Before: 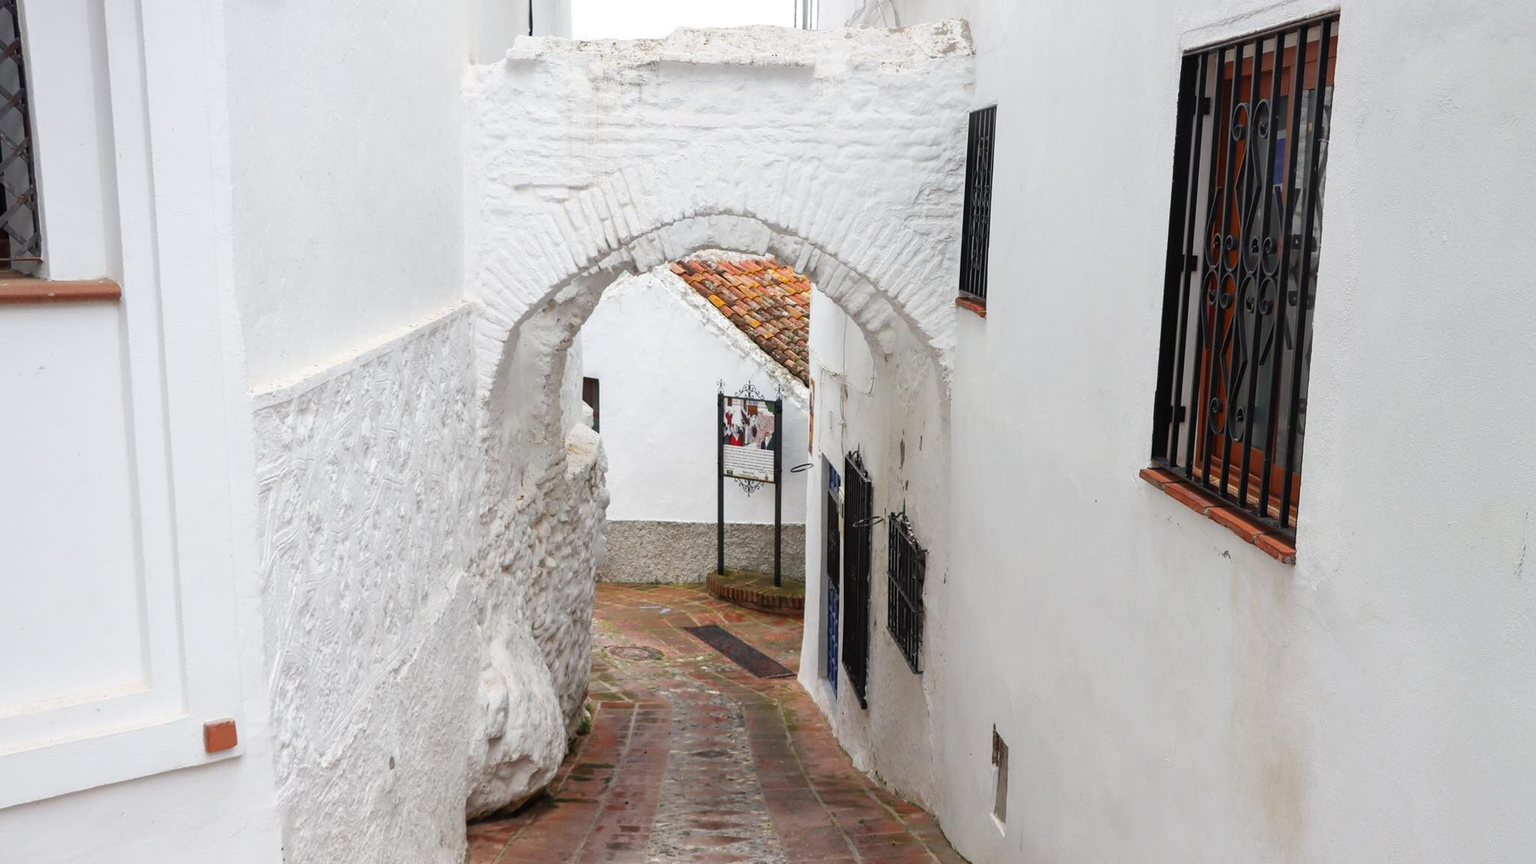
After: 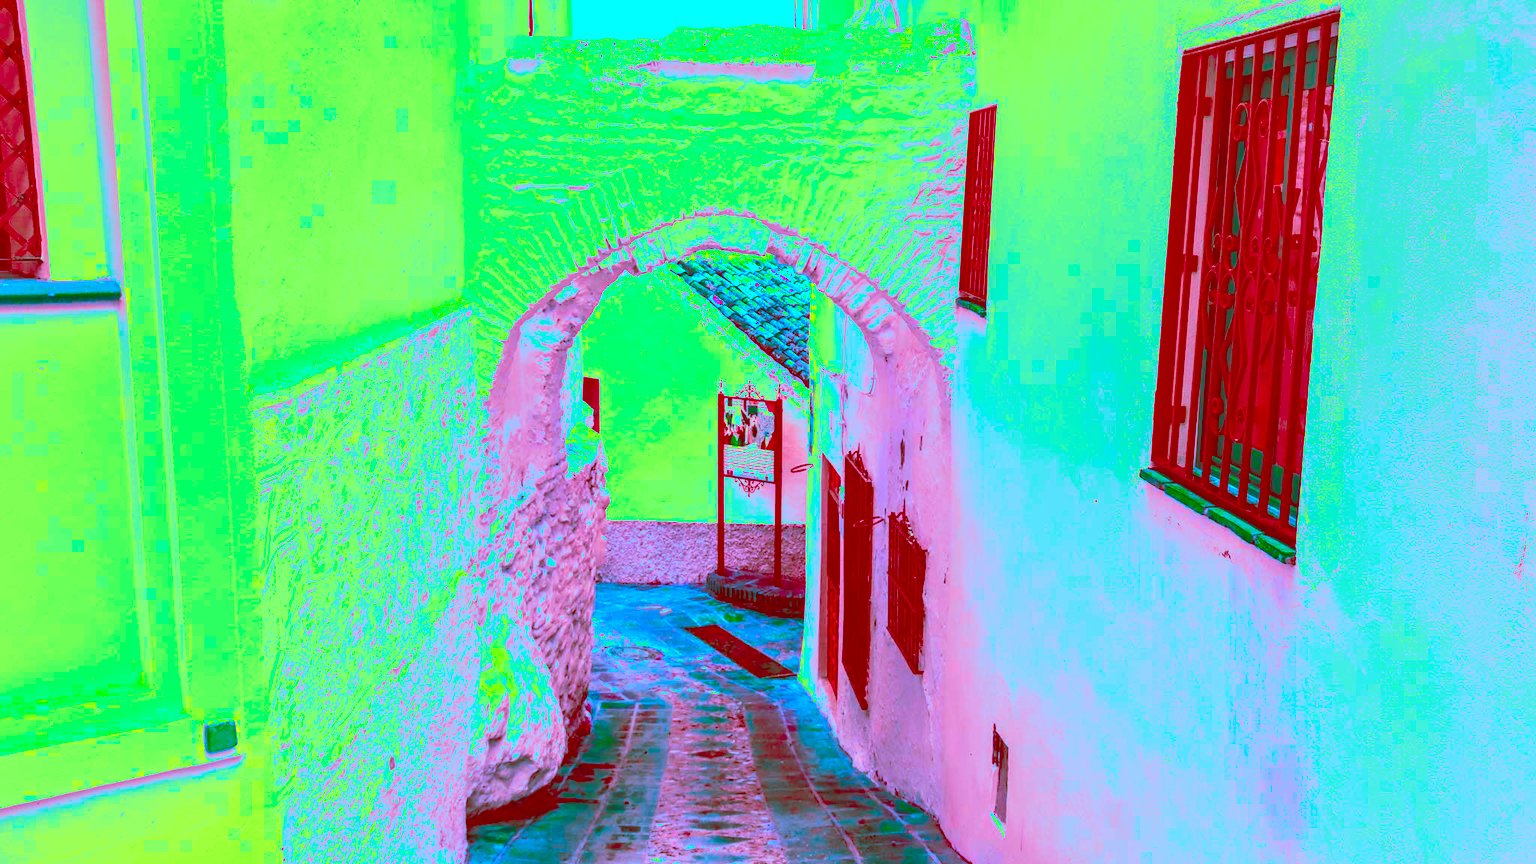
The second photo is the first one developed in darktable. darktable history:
color zones: curves: ch2 [(0, 0.488) (0.143, 0.417) (0.286, 0.212) (0.429, 0.179) (0.571, 0.154) (0.714, 0.415) (0.857, 0.495) (1, 0.488)]
tone curve: curves: ch0 [(0, 0) (0.003, 0.01) (0.011, 0.014) (0.025, 0.029) (0.044, 0.051) (0.069, 0.072) (0.1, 0.097) (0.136, 0.123) (0.177, 0.16) (0.224, 0.2) (0.277, 0.248) (0.335, 0.305) (0.399, 0.37) (0.468, 0.454) (0.543, 0.534) (0.623, 0.609) (0.709, 0.681) (0.801, 0.752) (0.898, 0.841) (1, 1)], preserve colors none
local contrast: on, module defaults
color balance: contrast 6.48%, output saturation 113.3%
exposure: black level correction 0.001, exposure -0.125 EV, compensate exposure bias true, compensate highlight preservation false
white balance: red 1.467, blue 0.684
color correction: highlights a* -39.68, highlights b* -40, shadows a* -40, shadows b* -40, saturation -3
